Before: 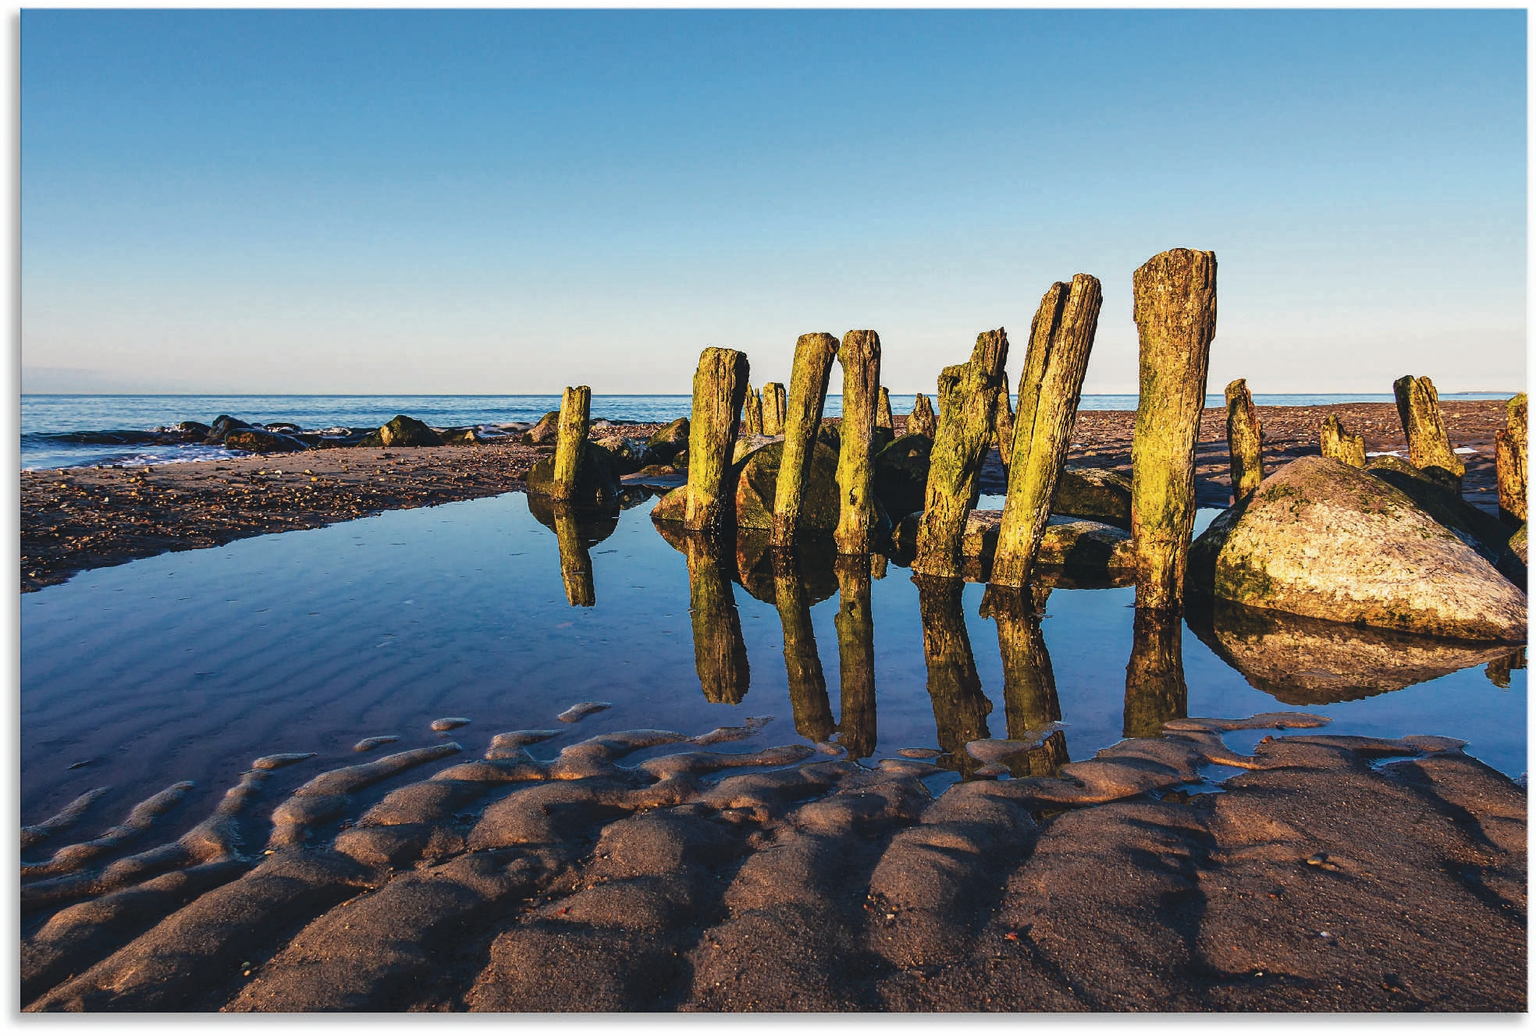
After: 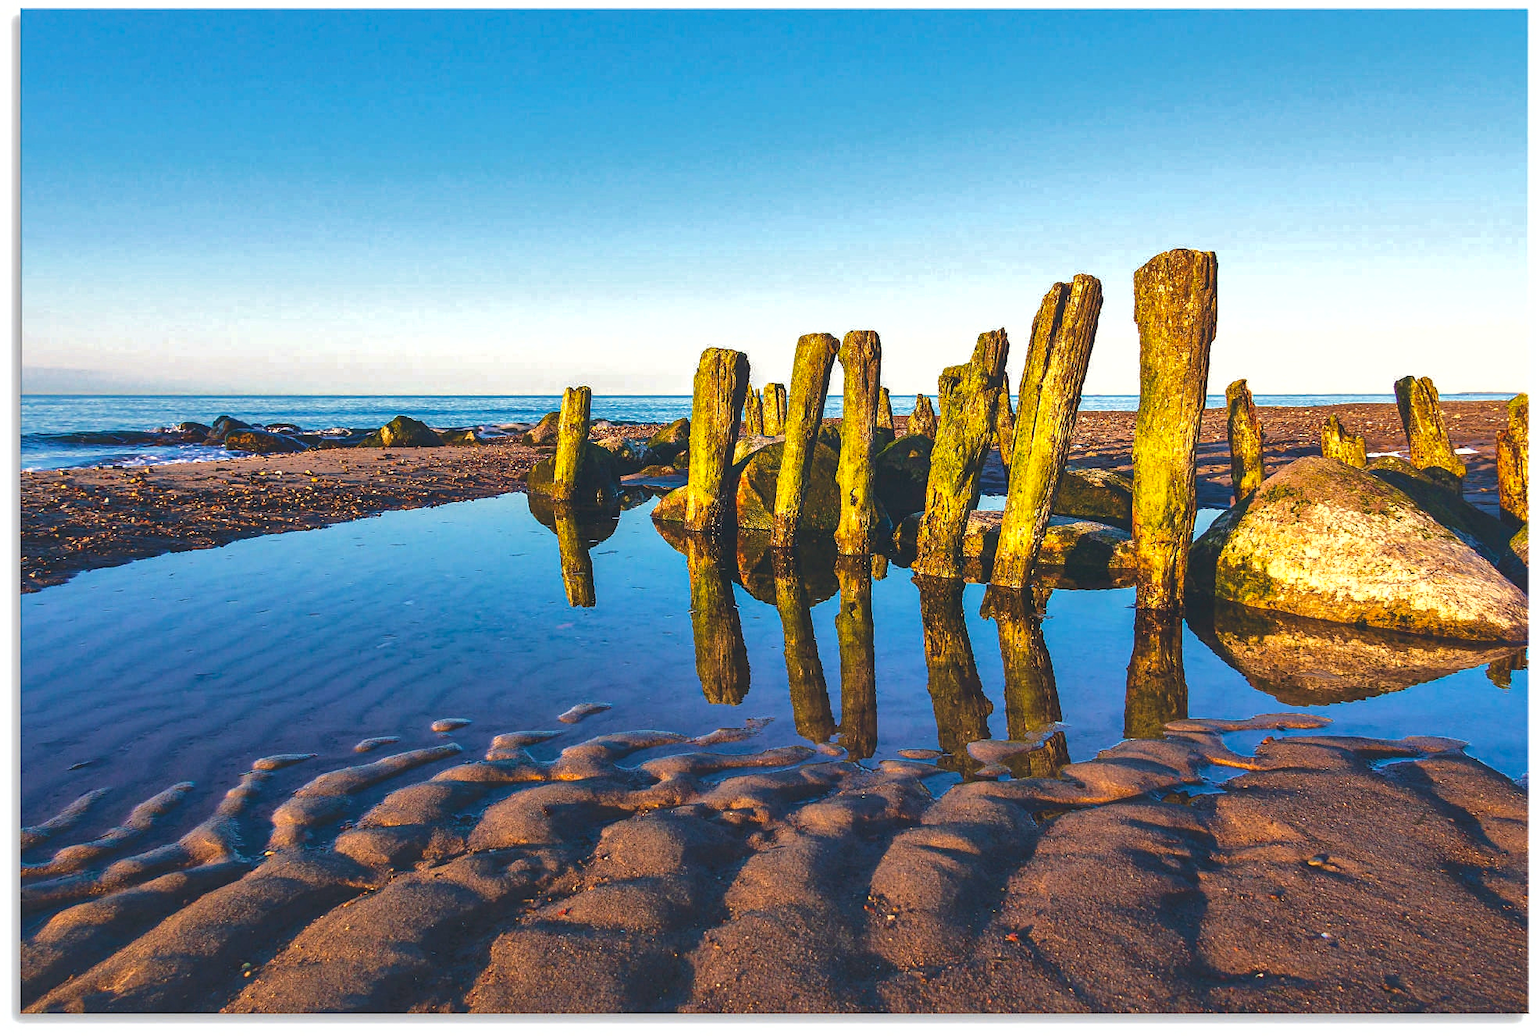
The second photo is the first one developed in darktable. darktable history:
velvia: strength 27.02%
tone equalizer: edges refinement/feathering 500, mask exposure compensation -1.57 EV, preserve details no
shadows and highlights: shadows color adjustment 99.16%, highlights color adjustment 0.627%
color balance rgb: perceptual saturation grading › global saturation 25.581%, global vibrance 3.71%
exposure: black level correction 0, exposure 0.498 EV, compensate exposure bias true, compensate highlight preservation false
